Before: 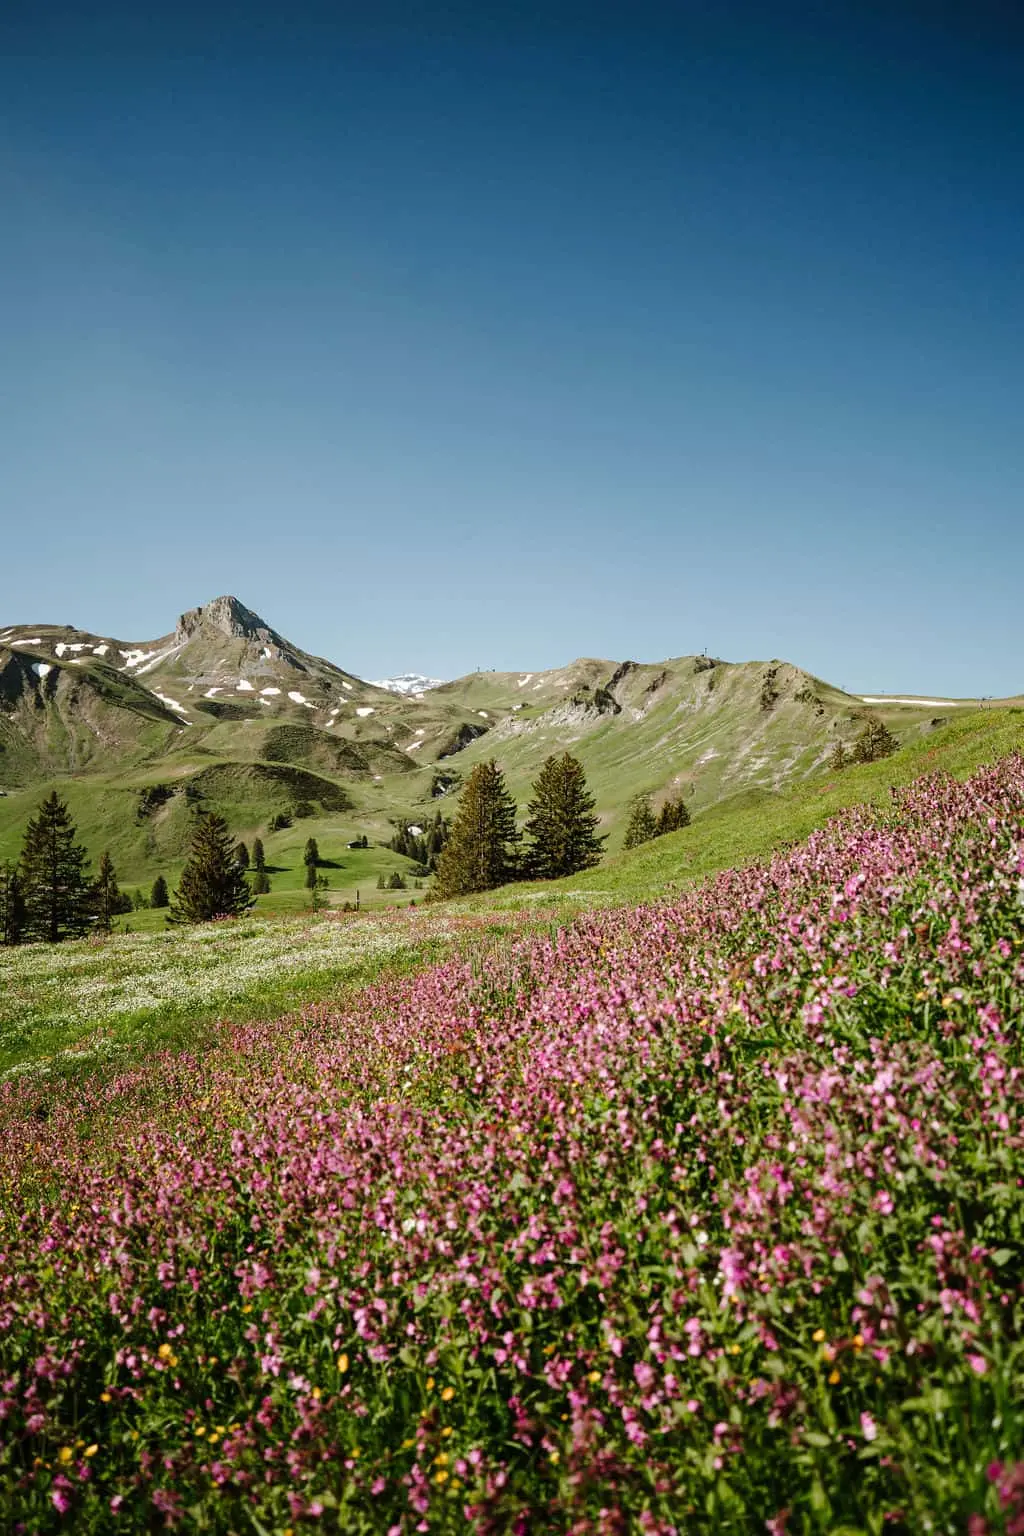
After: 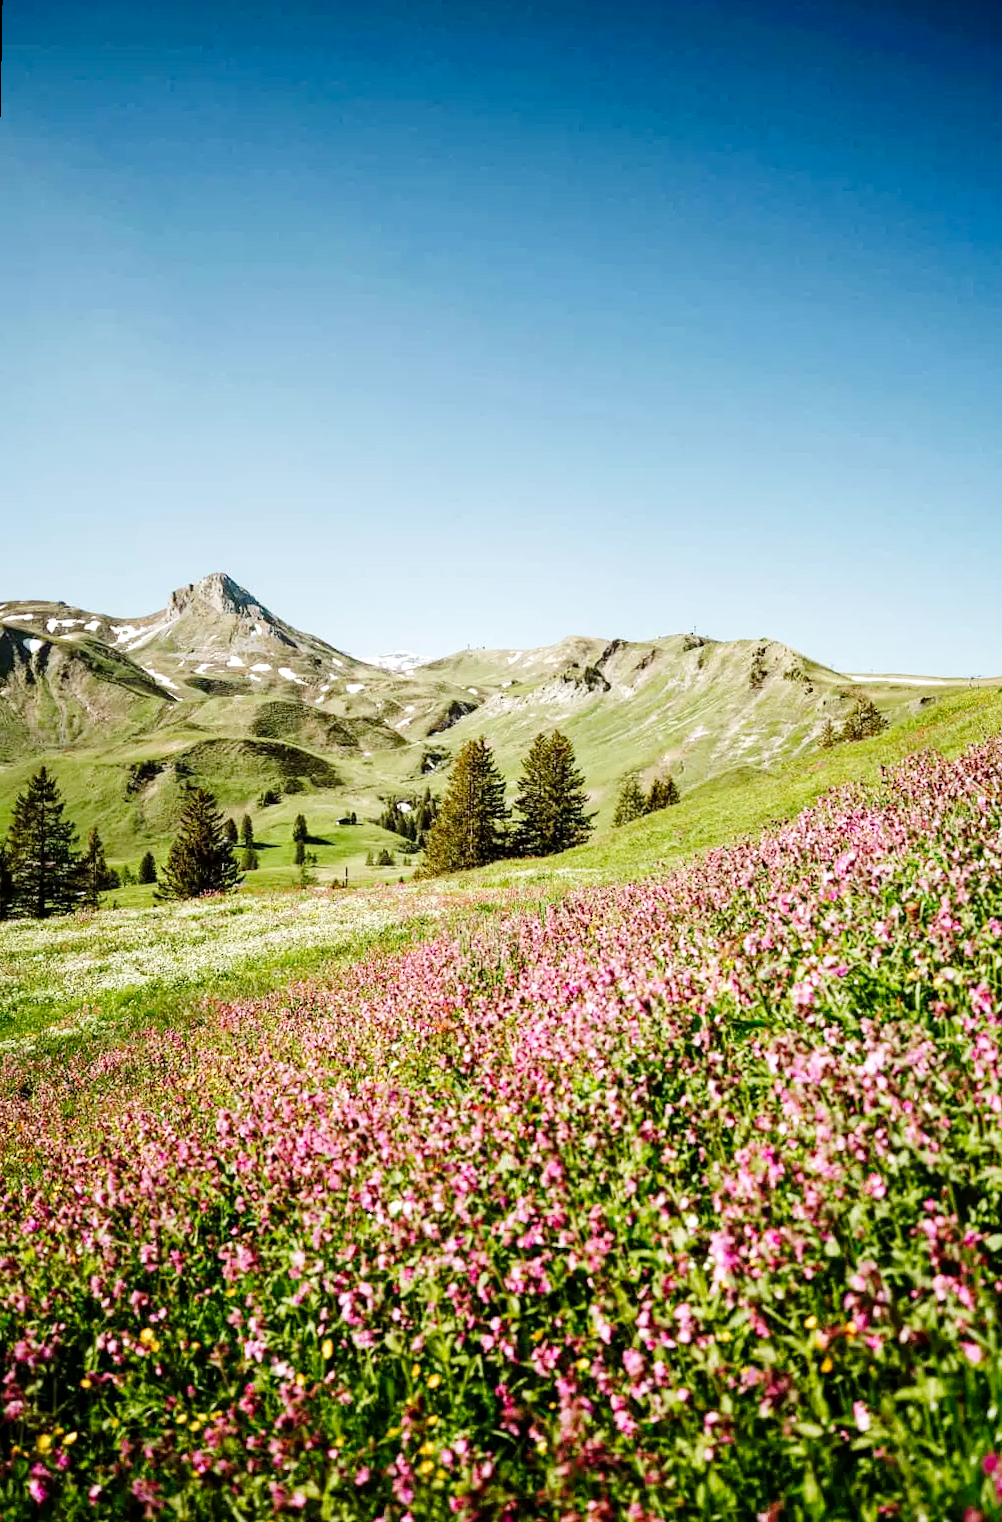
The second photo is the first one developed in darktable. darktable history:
base curve: curves: ch0 [(0, 0) (0.008, 0.007) (0.022, 0.029) (0.048, 0.089) (0.092, 0.197) (0.191, 0.399) (0.275, 0.534) (0.357, 0.65) (0.477, 0.78) (0.542, 0.833) (0.799, 0.973) (1, 1)], preserve colors none
local contrast: highlights 100%, shadows 100%, detail 120%, midtone range 0.2
rotate and perspective: rotation 0.226°, lens shift (vertical) -0.042, crop left 0.023, crop right 0.982, crop top 0.006, crop bottom 0.994
